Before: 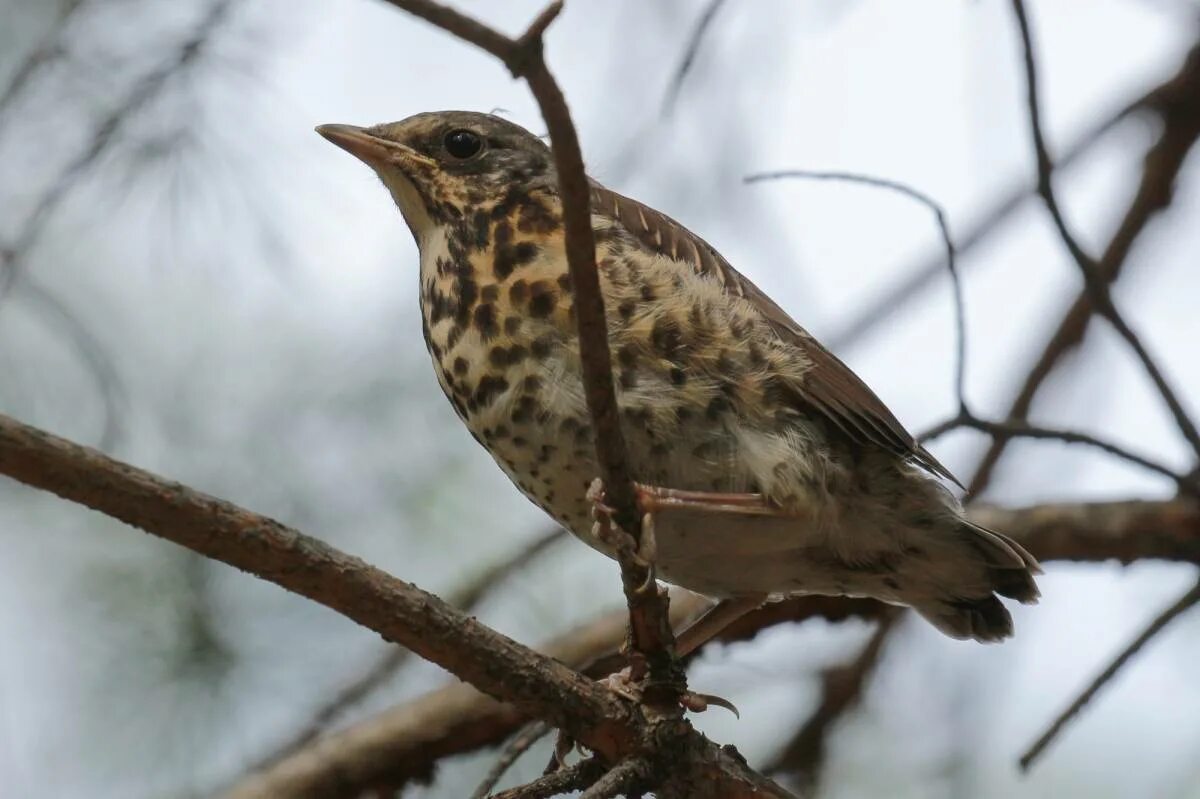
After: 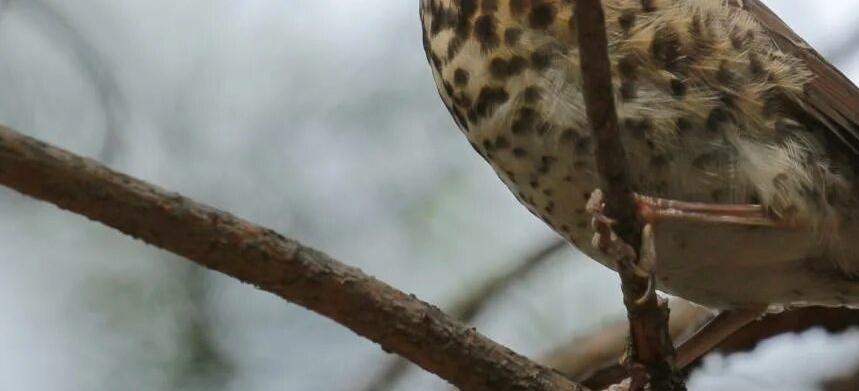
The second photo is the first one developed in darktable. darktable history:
crop: top 36.277%, right 28.338%, bottom 14.752%
